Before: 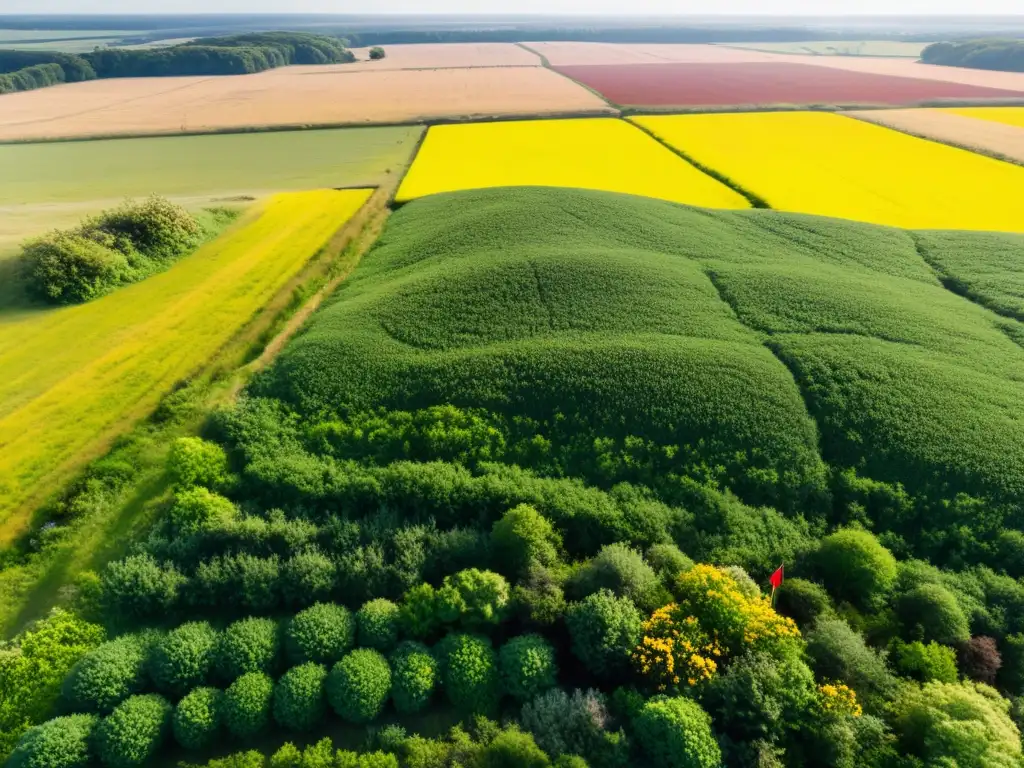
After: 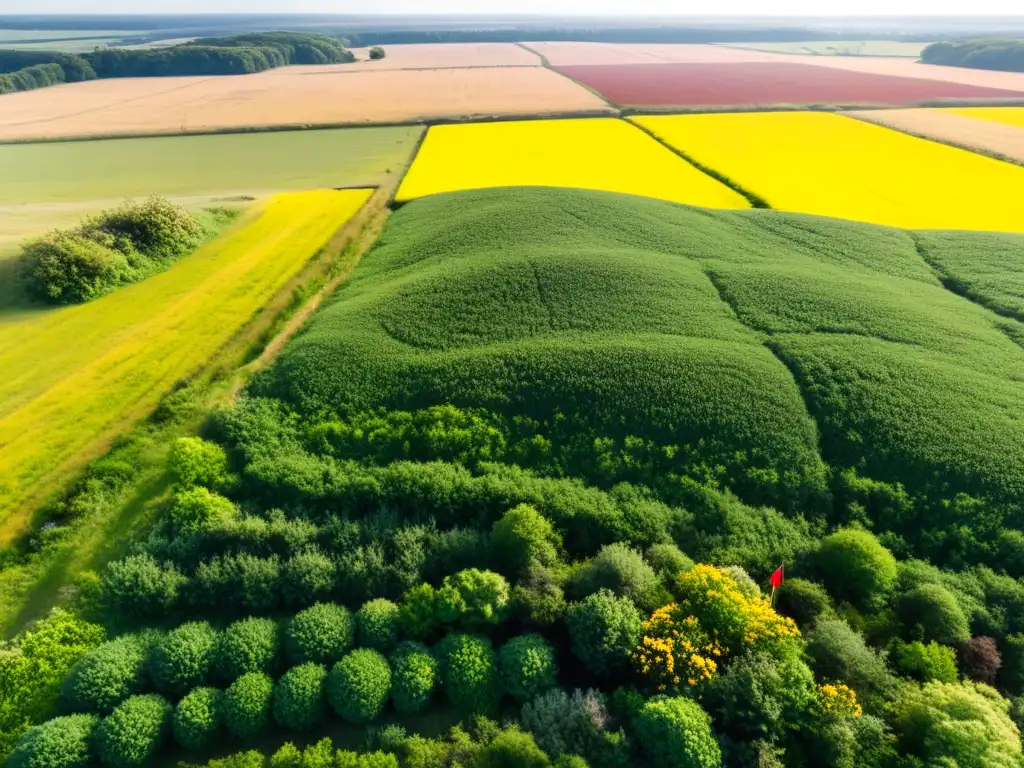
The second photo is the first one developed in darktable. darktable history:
levels: white 99.98%, levels [0, 0.48, 0.961]
